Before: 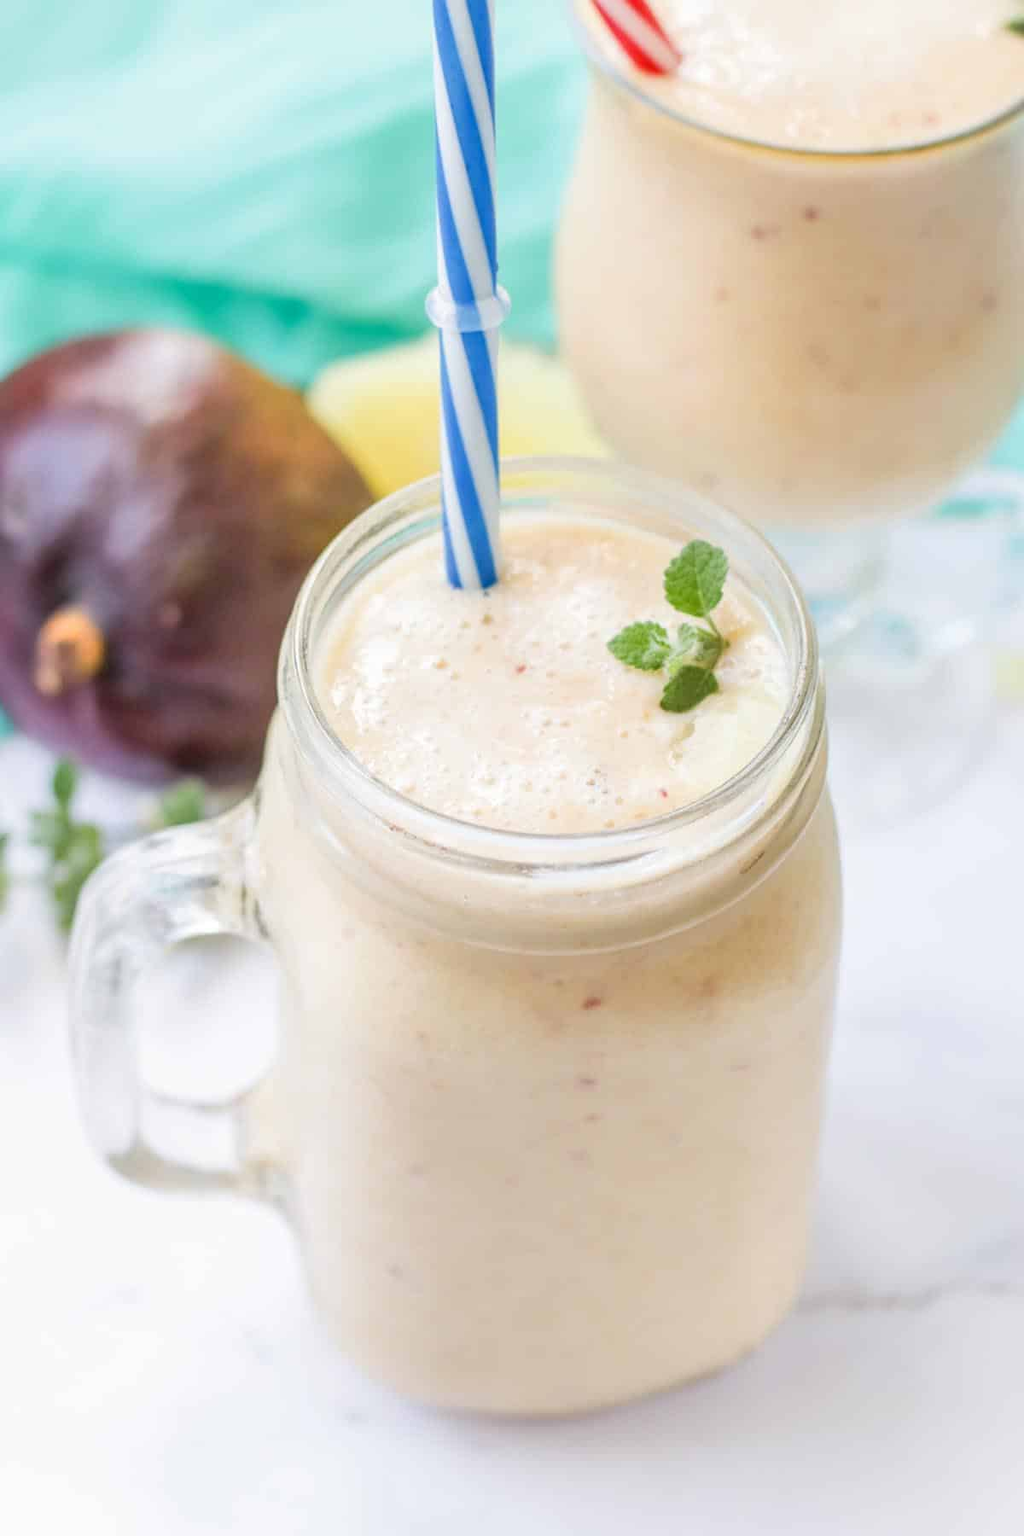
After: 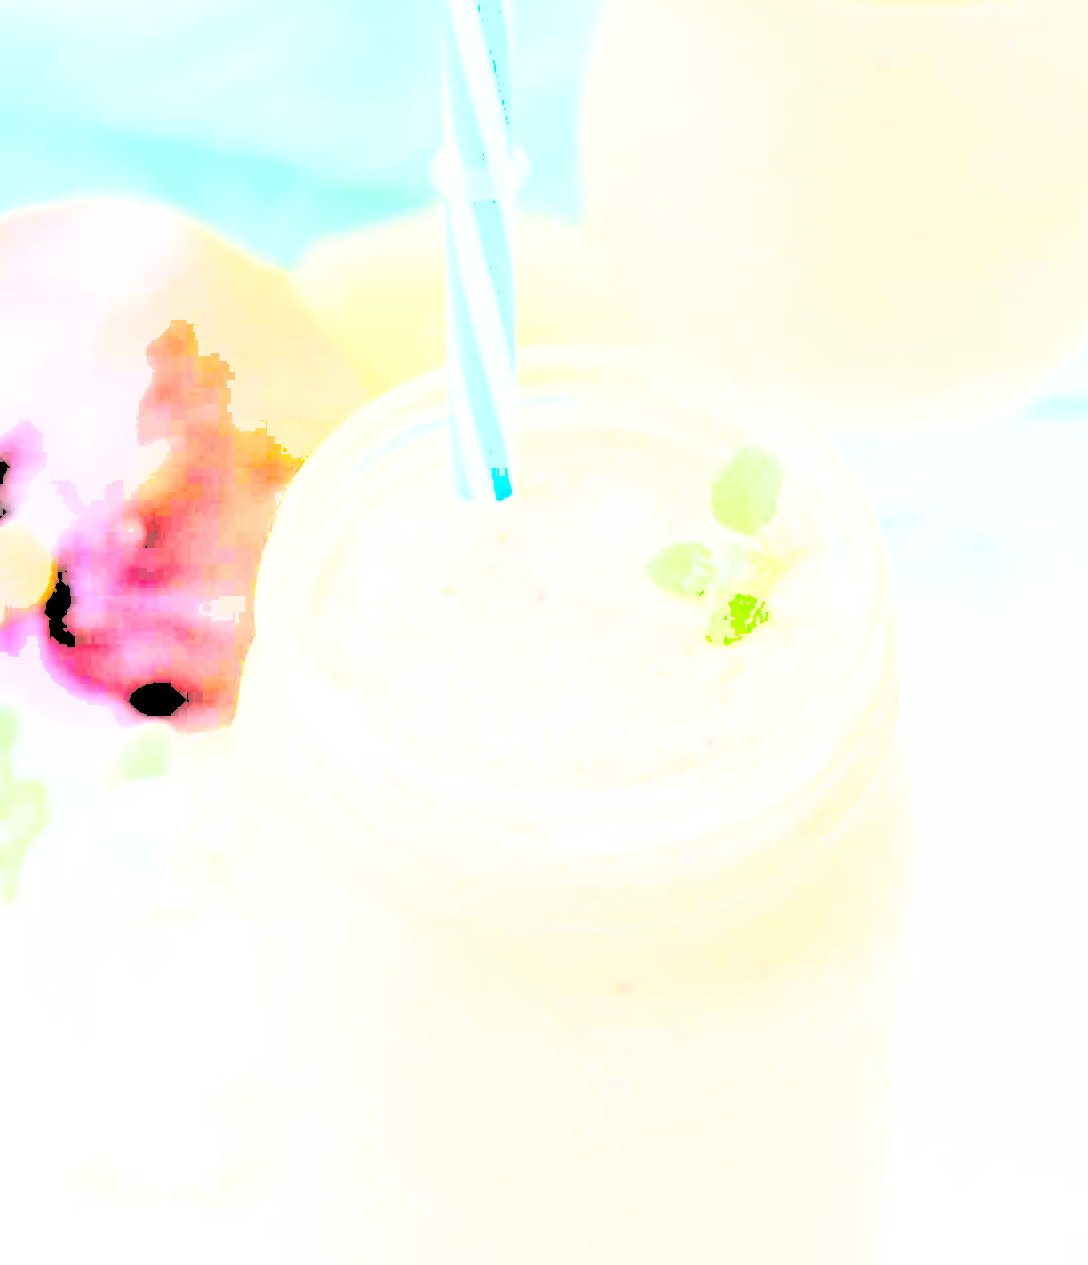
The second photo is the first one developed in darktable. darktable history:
shadows and highlights: on, module defaults
levels: levels [0.246, 0.256, 0.506]
contrast brightness saturation: contrast 0.2, brightness 0.158, saturation 0.22
crop: left 5.822%, top 10.445%, right 3.498%, bottom 19.236%
